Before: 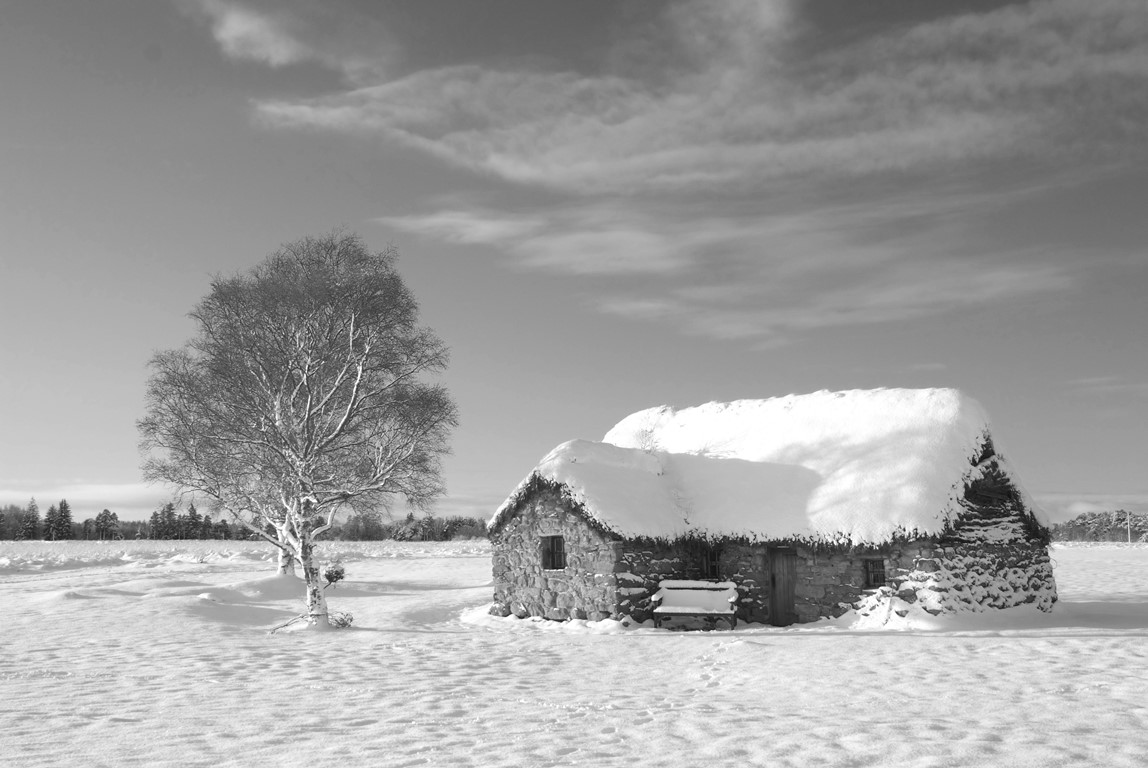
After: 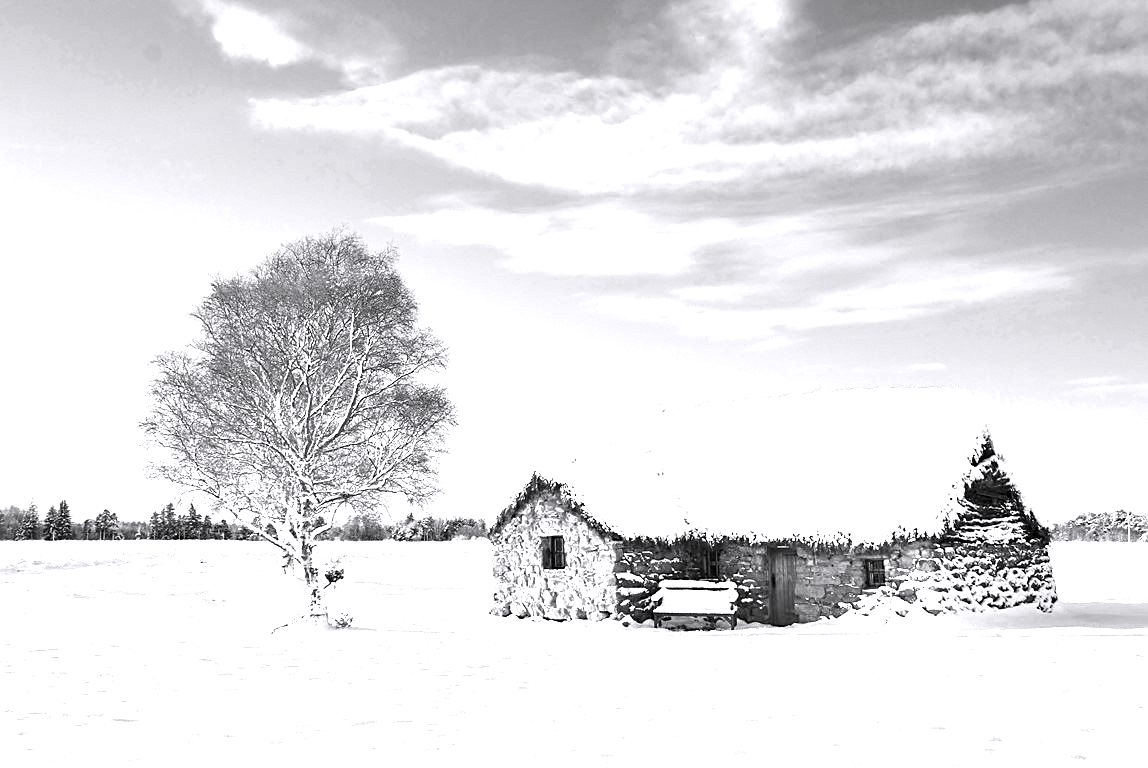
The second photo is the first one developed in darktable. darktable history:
exposure: black level correction 0, exposure 1.3 EV, compensate exposure bias true, compensate highlight preservation false
contrast equalizer: octaves 7, y [[0.6 ×6], [0.55 ×6], [0 ×6], [0 ×6], [0 ×6]], mix 0.53
tone equalizer: -8 EV -0.417 EV, -7 EV -0.389 EV, -6 EV -0.333 EV, -5 EV -0.222 EV, -3 EV 0.222 EV, -2 EV 0.333 EV, -1 EV 0.389 EV, +0 EV 0.417 EV, edges refinement/feathering 500, mask exposure compensation -1.57 EV, preserve details no
white balance: red 1.004, blue 1.024
sharpen: on, module defaults
